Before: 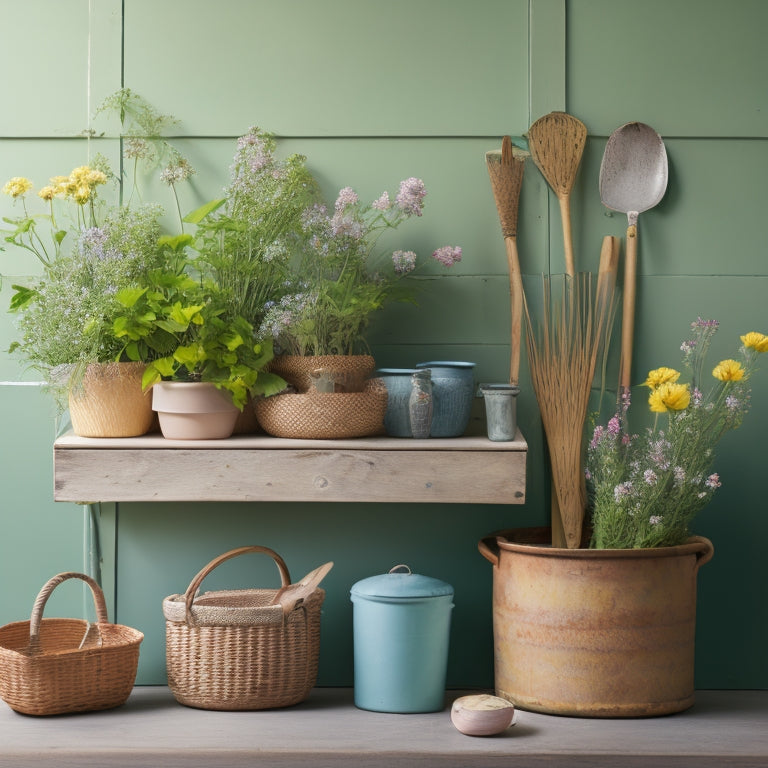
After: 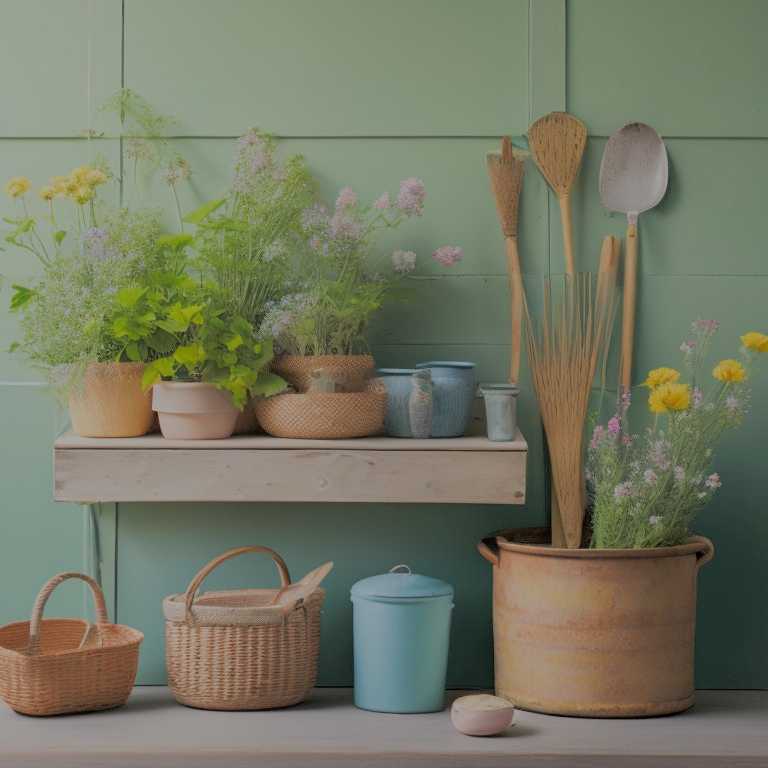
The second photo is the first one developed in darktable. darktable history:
filmic rgb: black relative exposure -8.01 EV, white relative exposure 8.03 EV, target black luminance 0%, hardness 2.5, latitude 76.48%, contrast 0.569, shadows ↔ highlights balance 0.009%, color science v6 (2022)
